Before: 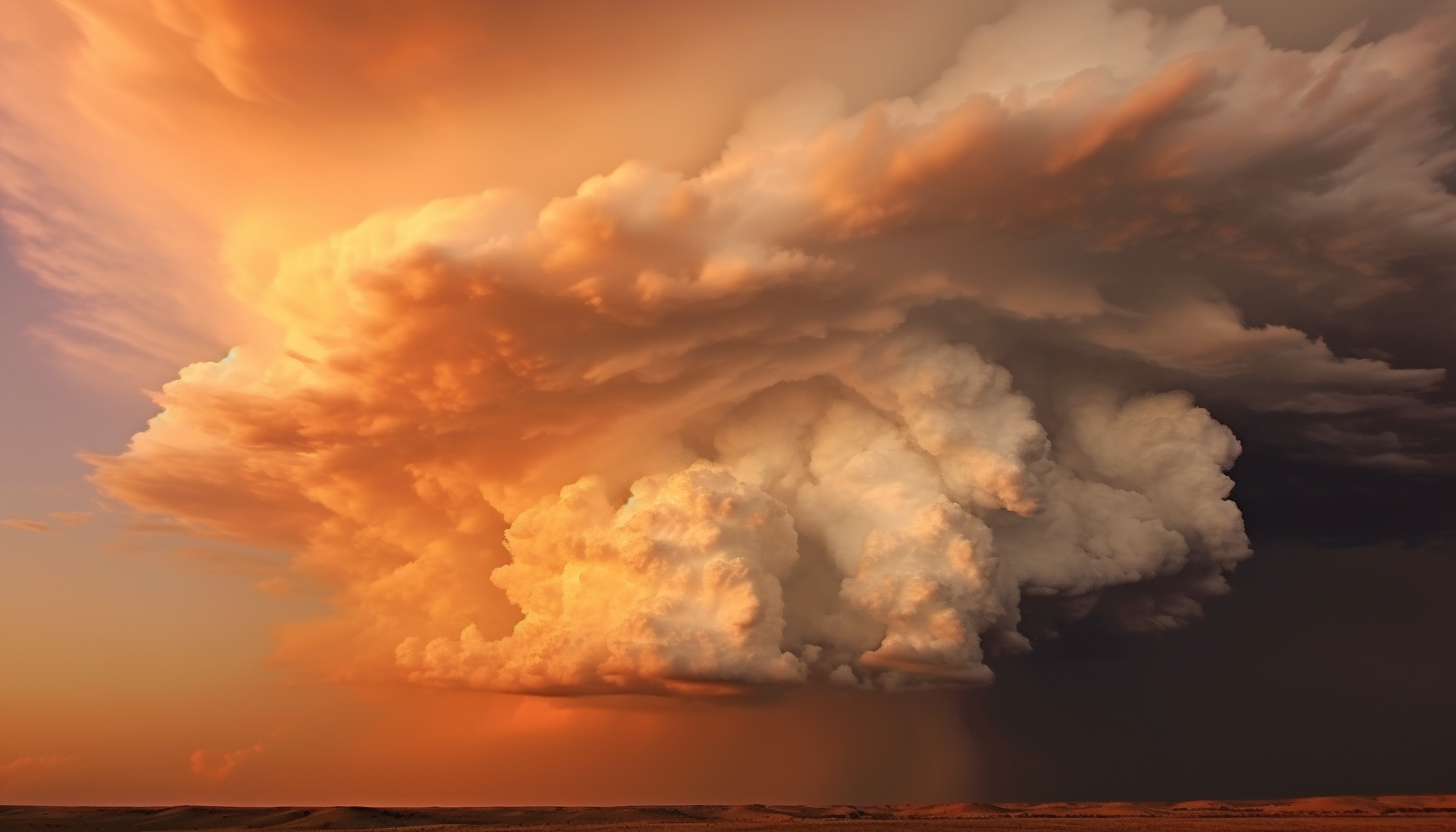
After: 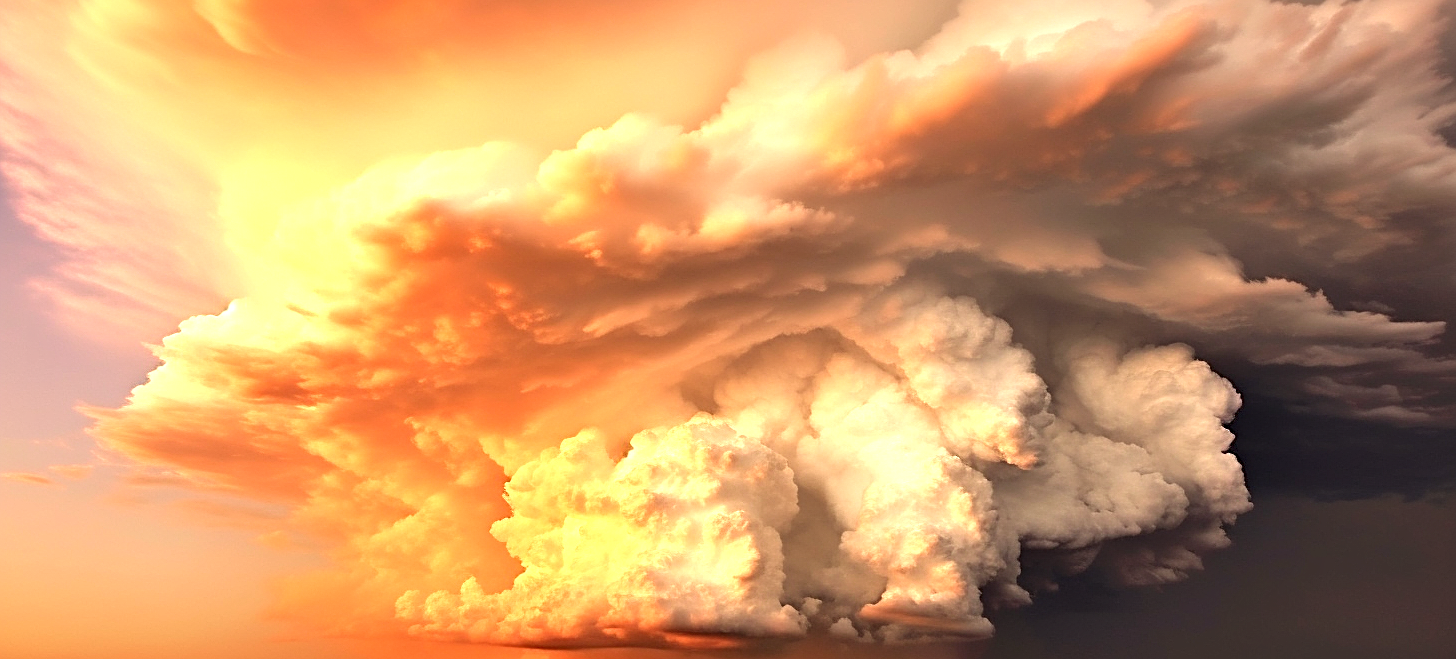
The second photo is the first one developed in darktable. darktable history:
crop and rotate: top 5.669%, bottom 15.005%
exposure: black level correction 0, exposure 1 EV, compensate highlight preservation false
contrast equalizer: octaves 7, y [[0.6 ×6], [0.55 ×6], [0 ×6], [0 ×6], [0 ×6]]
sharpen: on, module defaults
